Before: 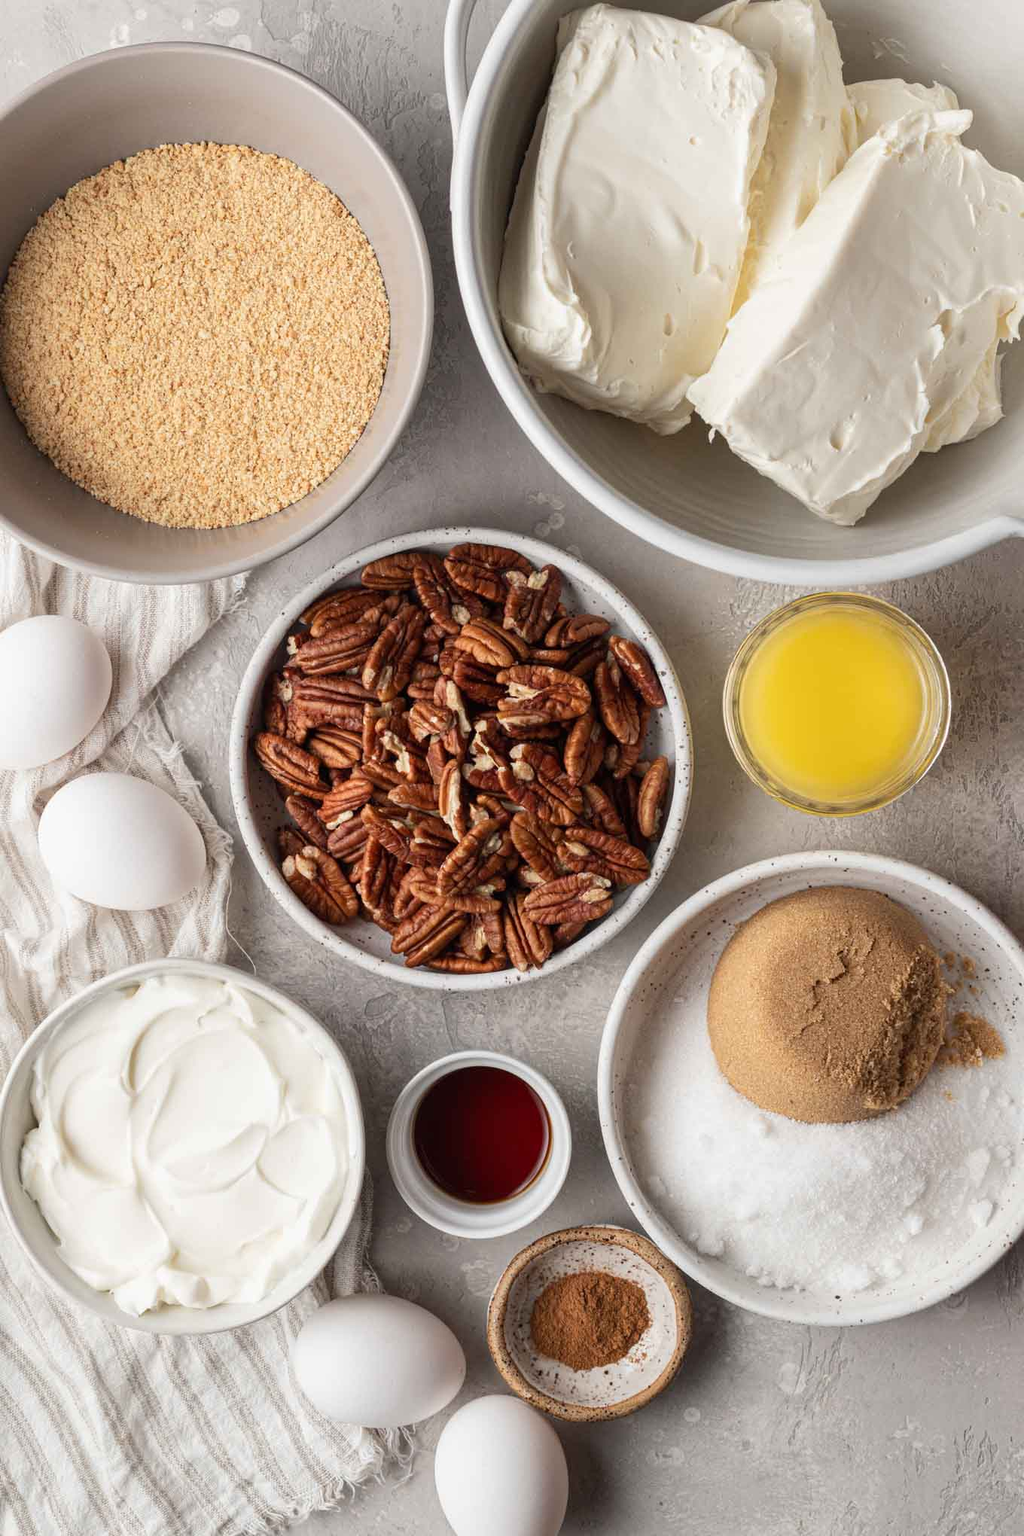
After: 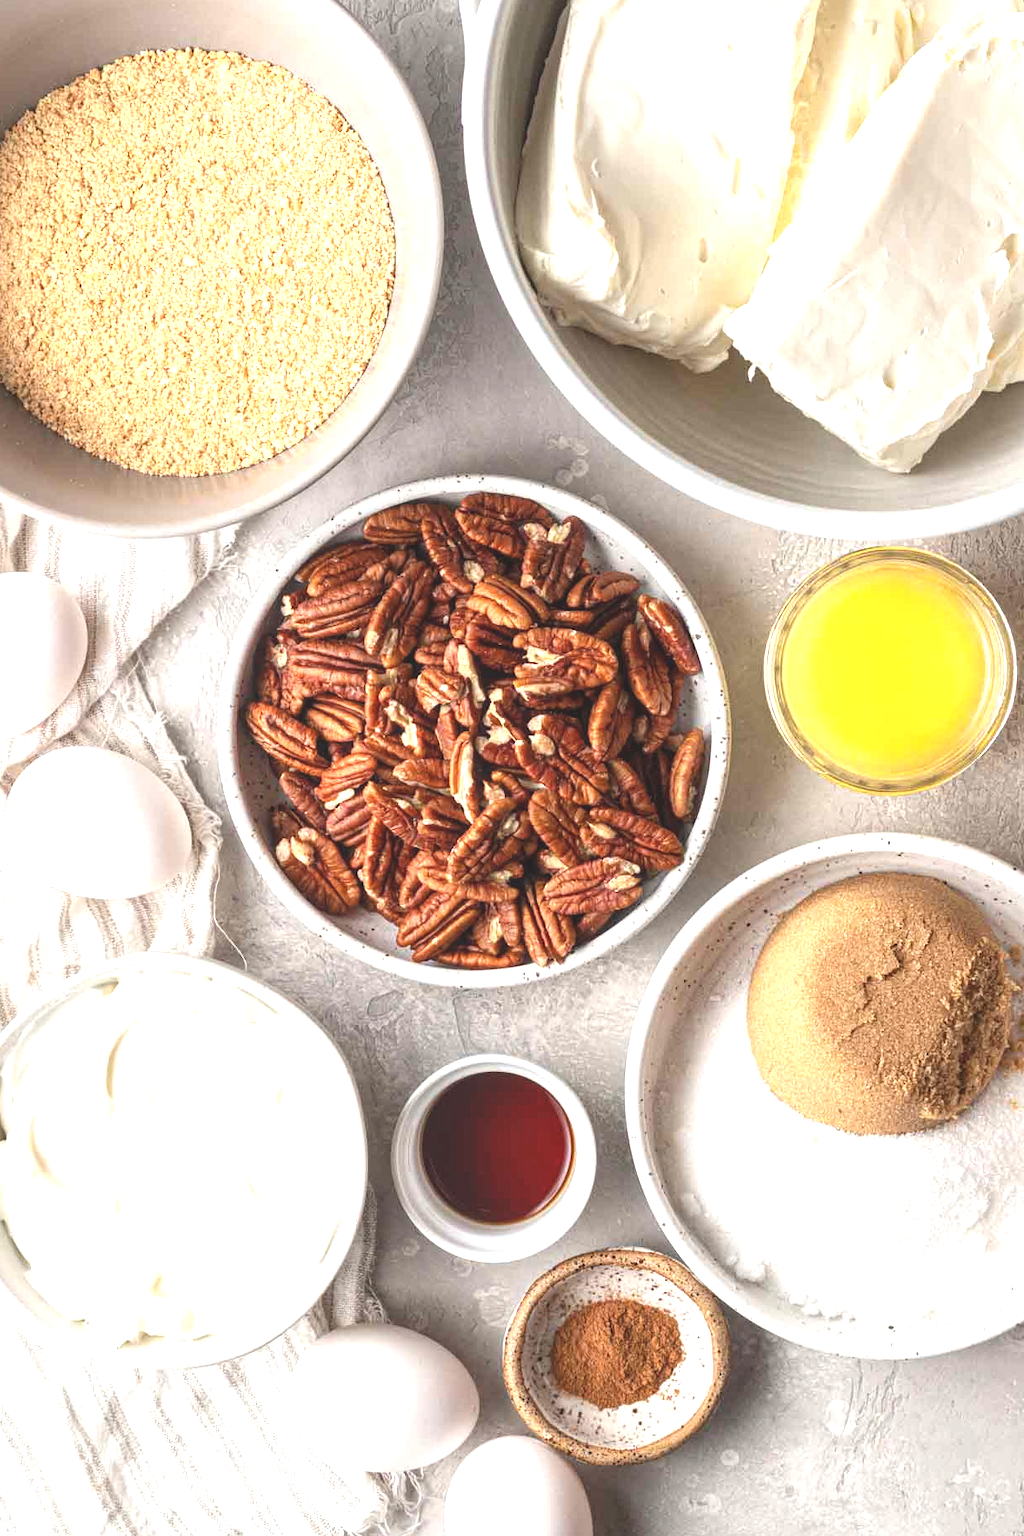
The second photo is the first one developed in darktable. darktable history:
local contrast: detail 110%
crop: left 3.305%, top 6.436%, right 6.389%, bottom 3.258%
exposure: black level correction -0.005, exposure 1.002 EV, compensate highlight preservation false
